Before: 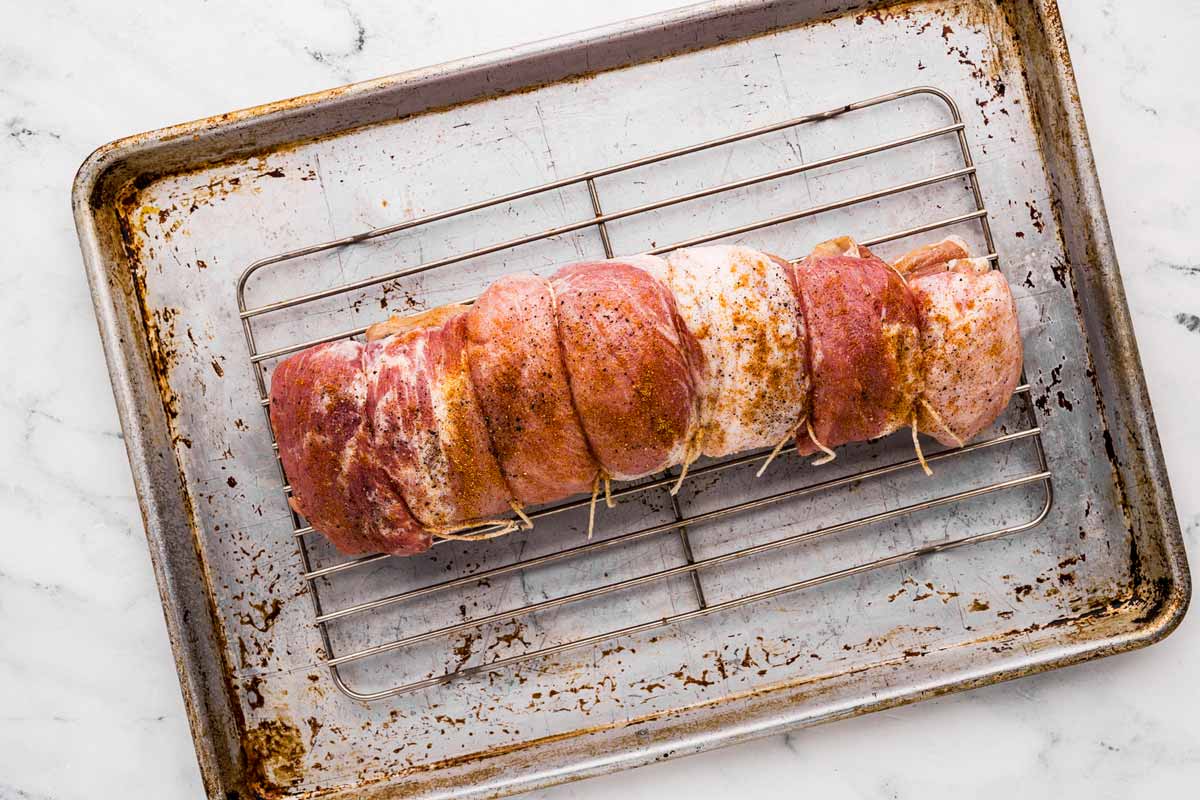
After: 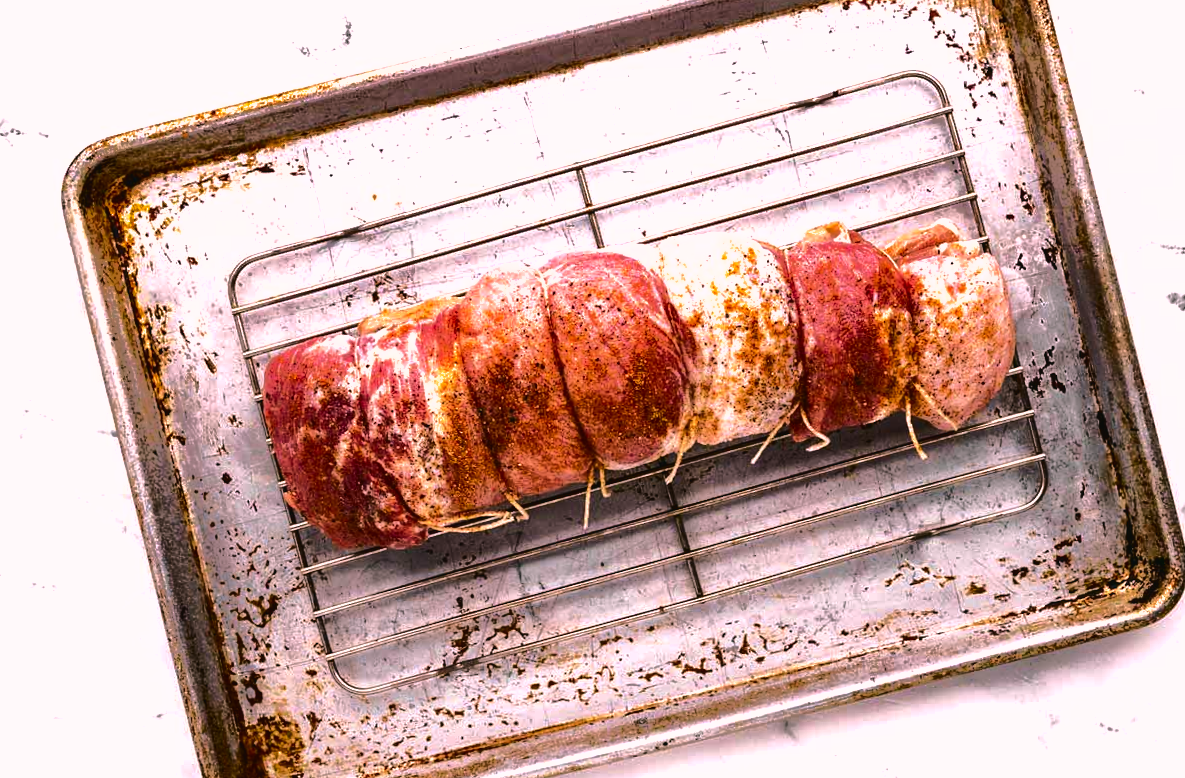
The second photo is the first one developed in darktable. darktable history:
color balance rgb: shadows lift › chroma 2%, shadows lift › hue 135.47°, highlights gain › chroma 2%, highlights gain › hue 291.01°, global offset › luminance 0.5%, perceptual saturation grading › global saturation -10.8%, perceptual saturation grading › highlights -26.83%, perceptual saturation grading › shadows 21.25%, perceptual brilliance grading › highlights 17.77%, perceptual brilliance grading › mid-tones 31.71%, perceptual brilliance grading › shadows -31.01%, global vibrance 24.91%
shadows and highlights: shadows 40, highlights -60
color correction: highlights a* 7.34, highlights b* 4.37
exposure: black level correction -0.008, exposure 0.067 EV, compensate highlight preservation false
rotate and perspective: rotation -1°, crop left 0.011, crop right 0.989, crop top 0.025, crop bottom 0.975
contrast brightness saturation: contrast 0.21, brightness -0.11, saturation 0.21
